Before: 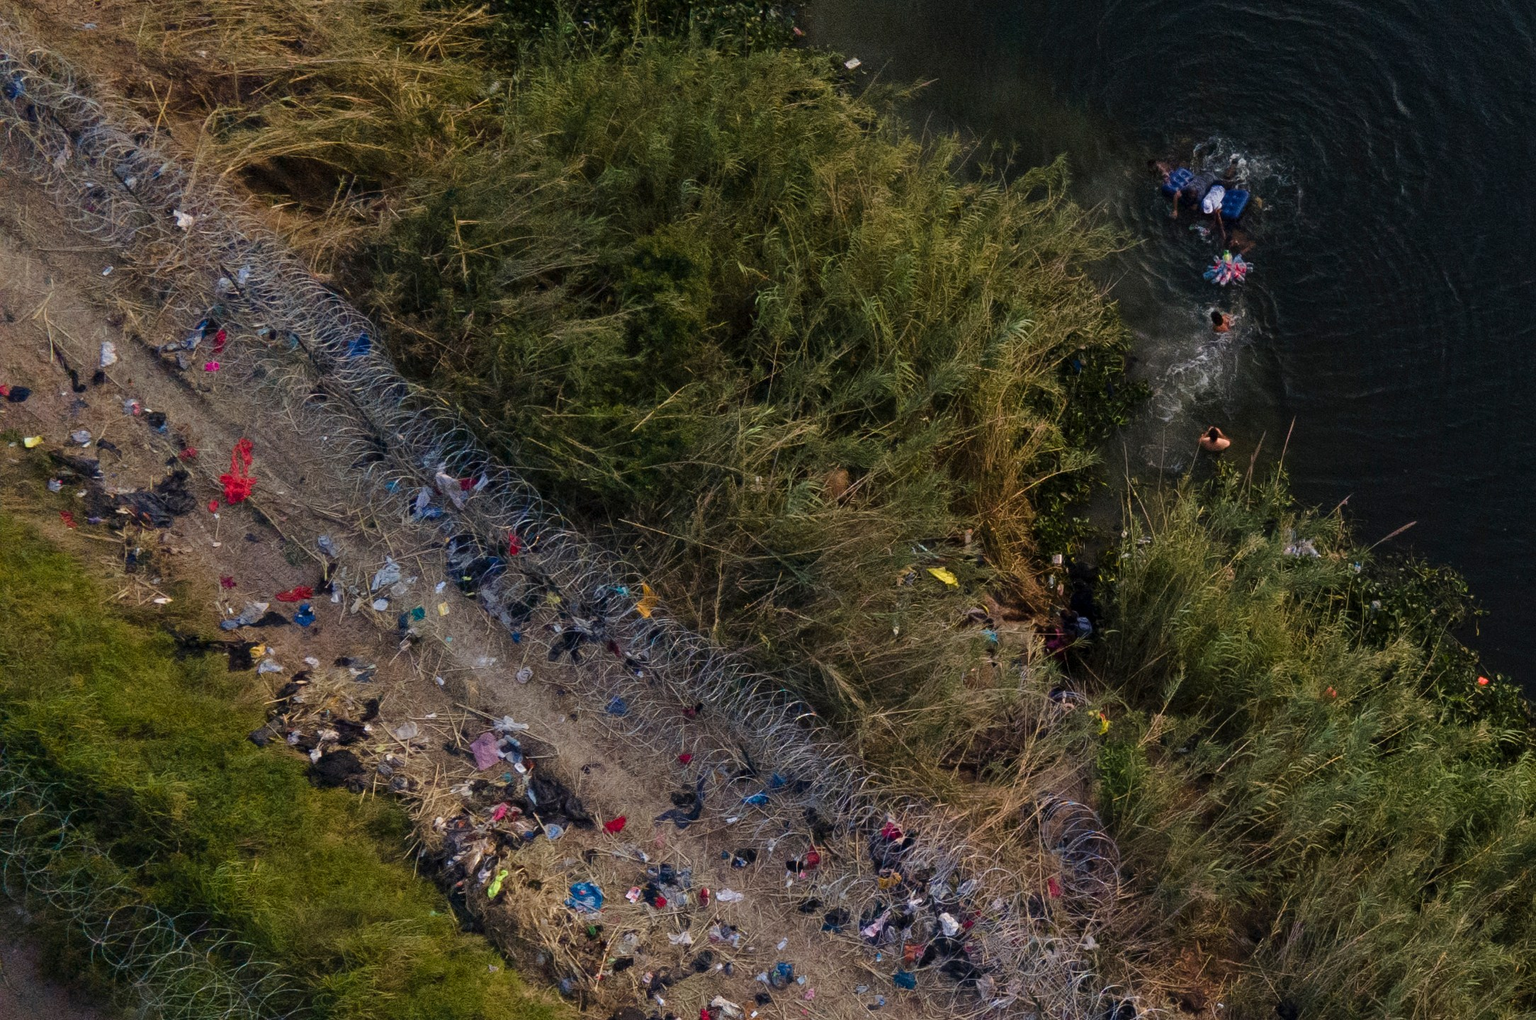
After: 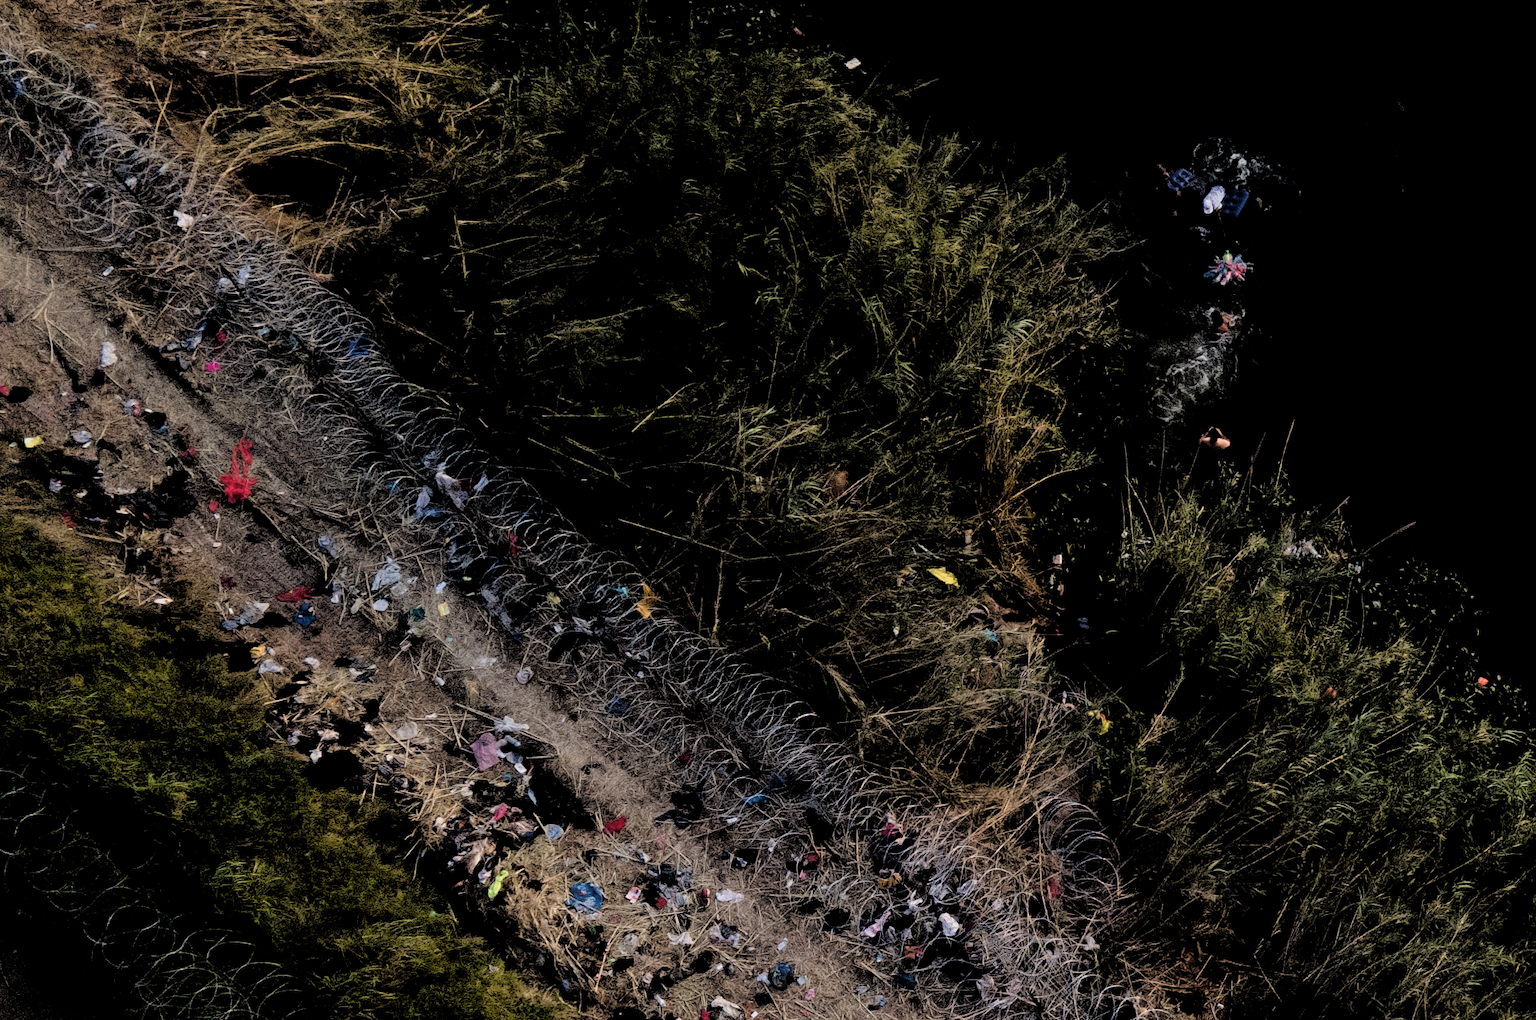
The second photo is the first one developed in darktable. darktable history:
filmic rgb: middle gray luminance 13.81%, black relative exposure -1.99 EV, white relative exposure 3.1 EV, target black luminance 0%, hardness 1.79, latitude 58.62%, contrast 1.744, highlights saturation mix 4.67%, shadows ↔ highlights balance -37.1%
haze removal: strength -0.108, adaptive false
